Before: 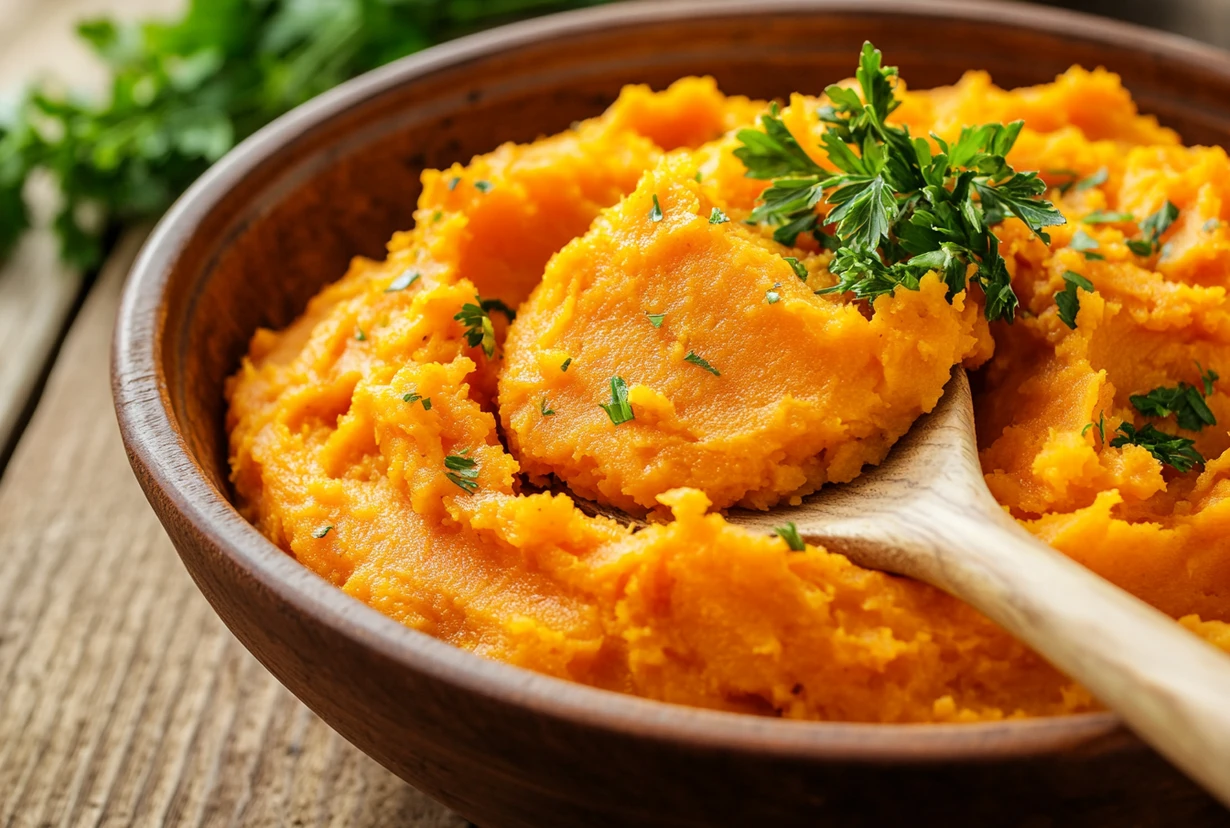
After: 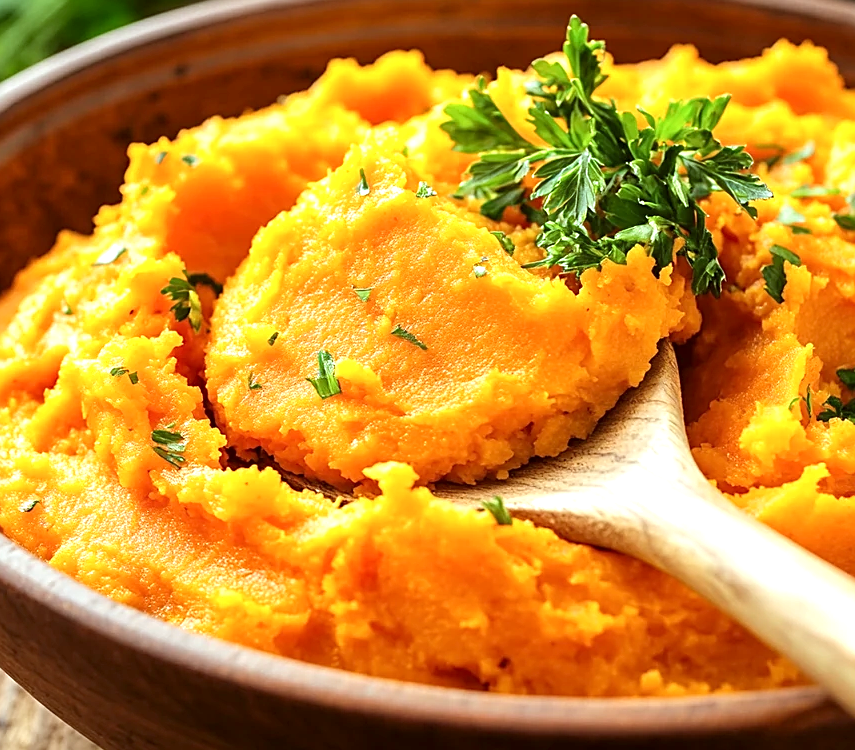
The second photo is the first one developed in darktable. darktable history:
exposure: black level correction 0, exposure 0.701 EV, compensate highlight preservation false
sharpen: on, module defaults
color correction: highlights a* -4.97, highlights b* -3.4, shadows a* 3.91, shadows b* 4.28
crop and rotate: left 23.83%, top 3.197%, right 6.651%, bottom 6.212%
